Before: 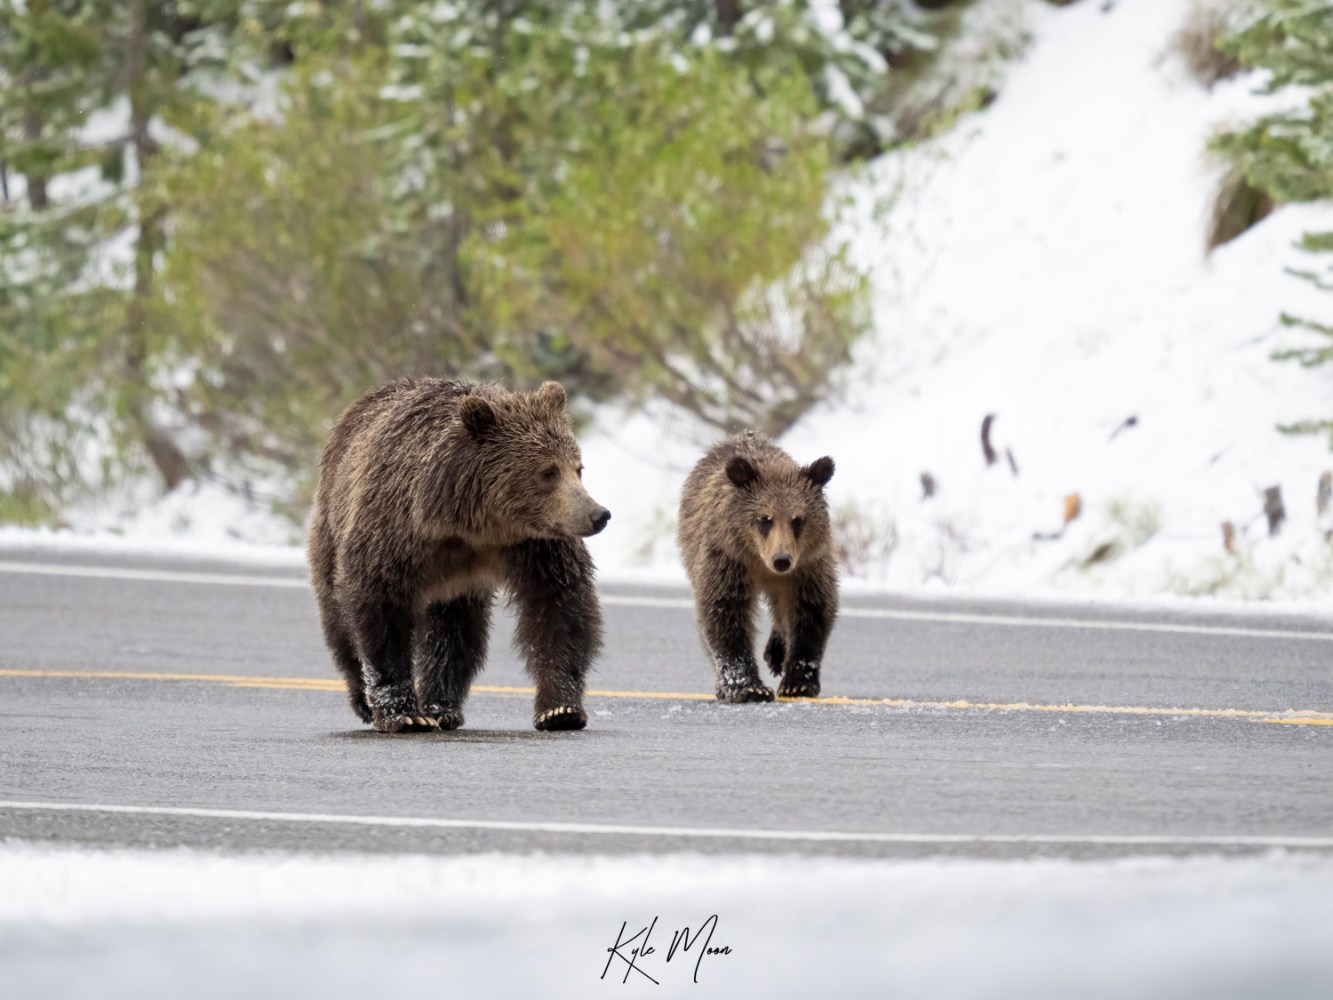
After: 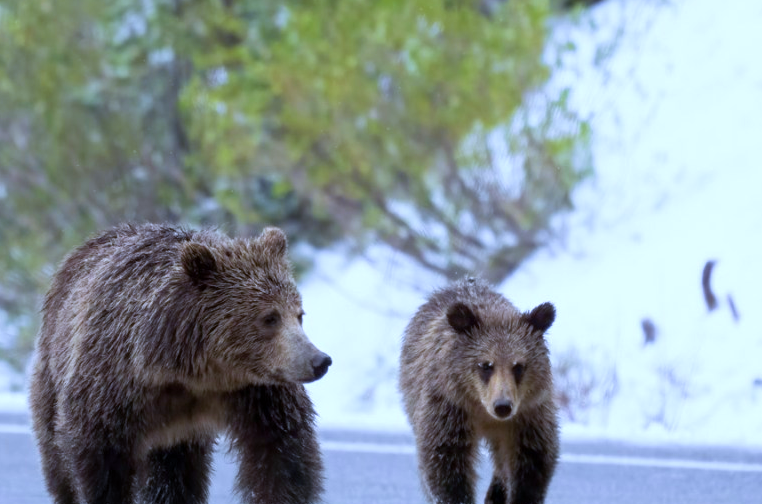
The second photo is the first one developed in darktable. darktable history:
velvia: on, module defaults
white balance: red 0.871, blue 1.249
crop: left 20.932%, top 15.471%, right 21.848%, bottom 34.081%
